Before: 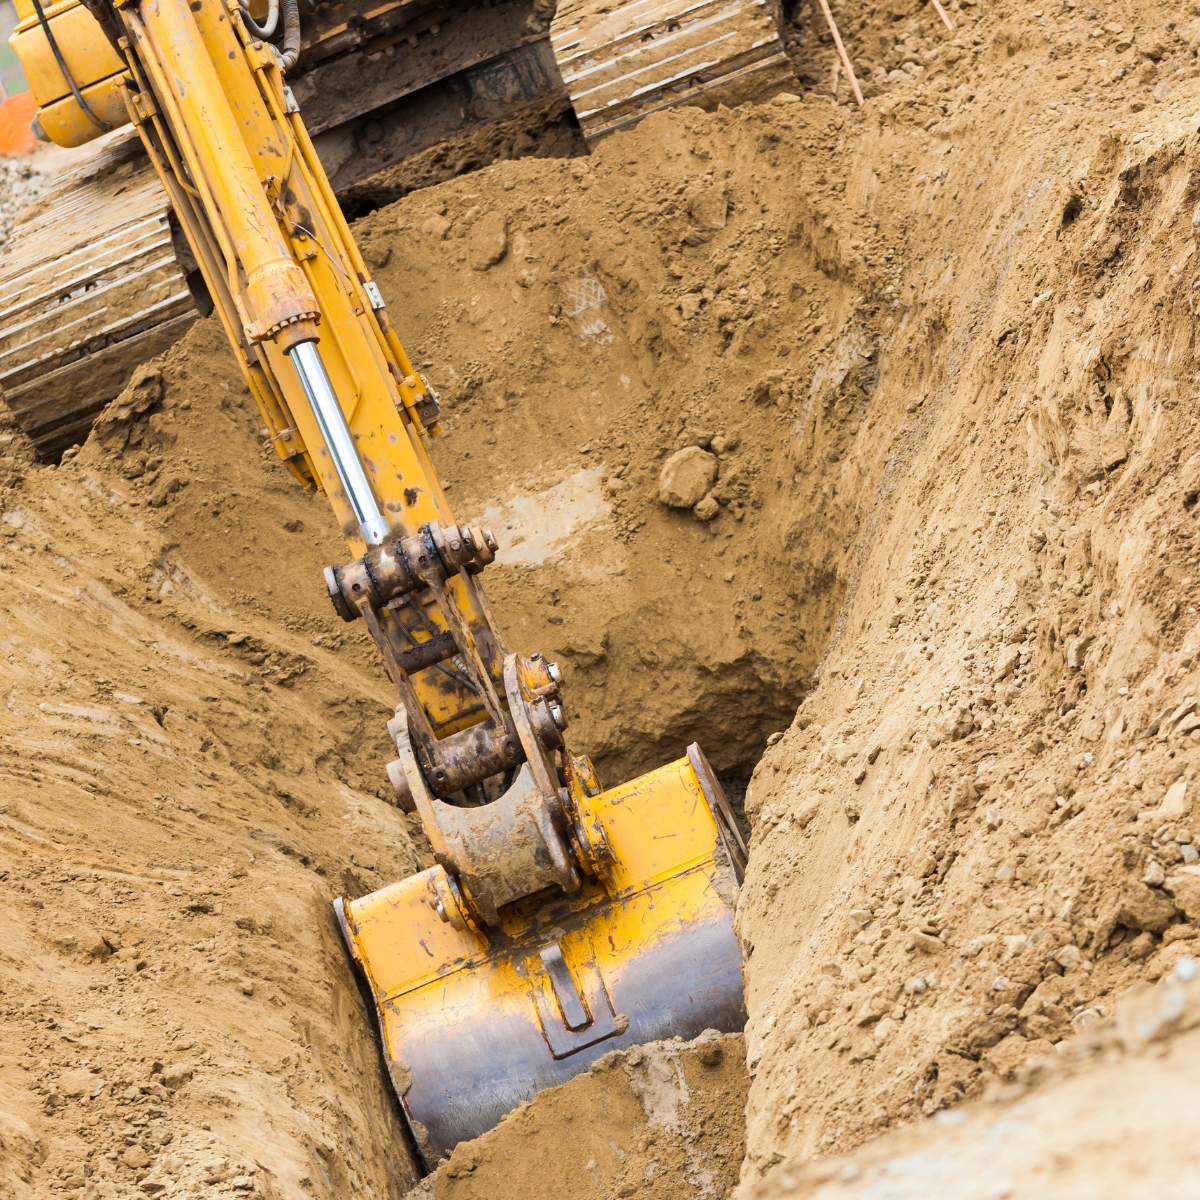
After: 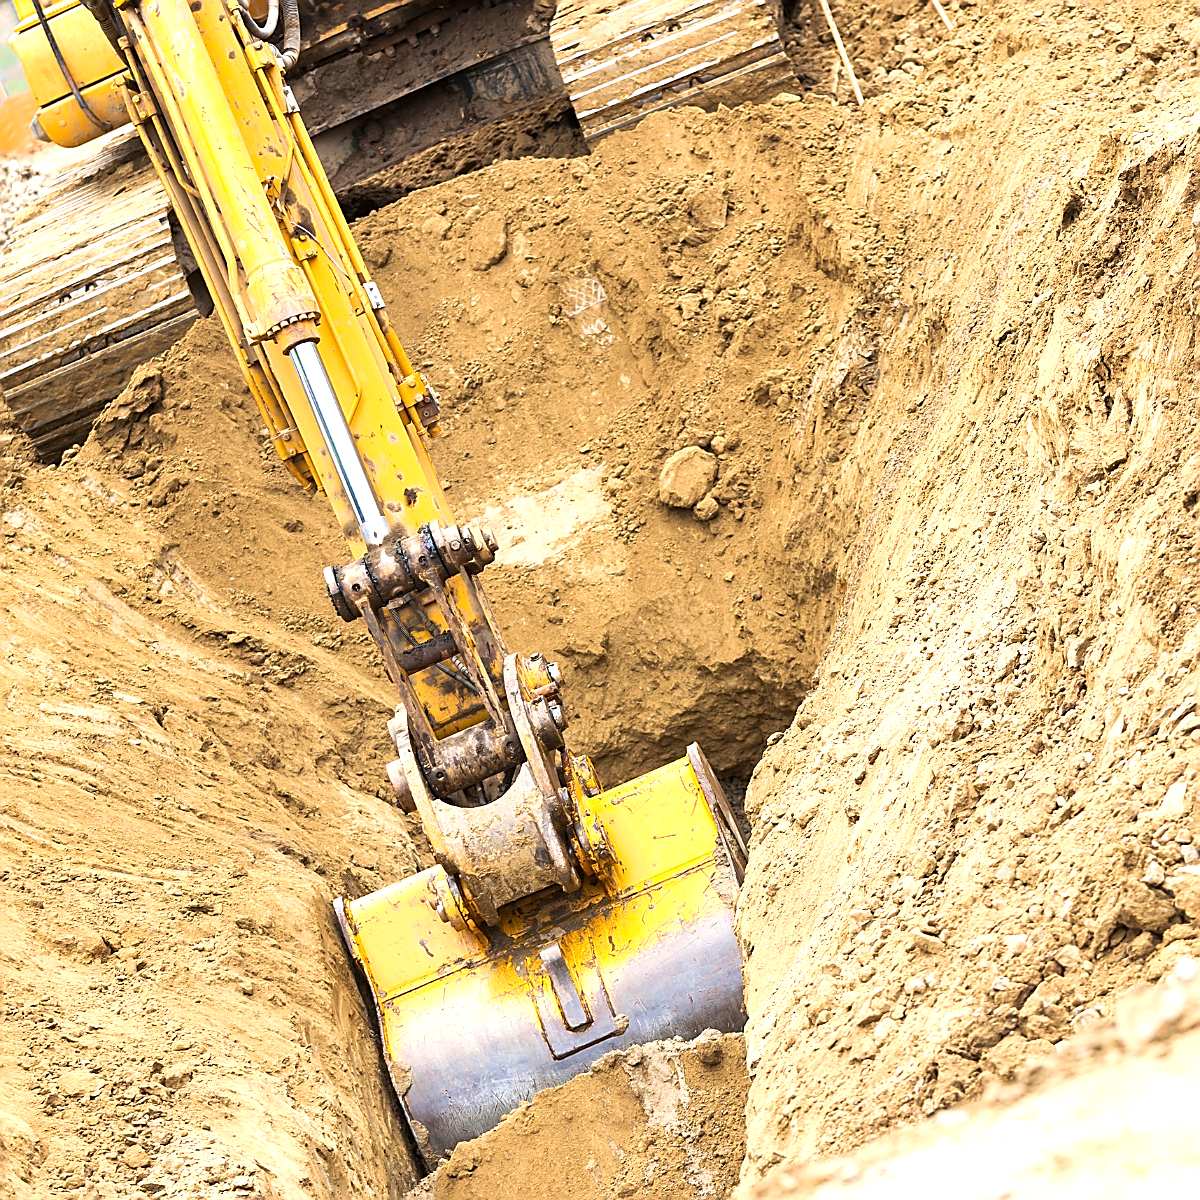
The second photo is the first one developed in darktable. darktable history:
sharpen: radius 1.4, amount 1.25, threshold 0.7
exposure: black level correction 0, exposure 0.7 EV, compensate exposure bias true, compensate highlight preservation false
